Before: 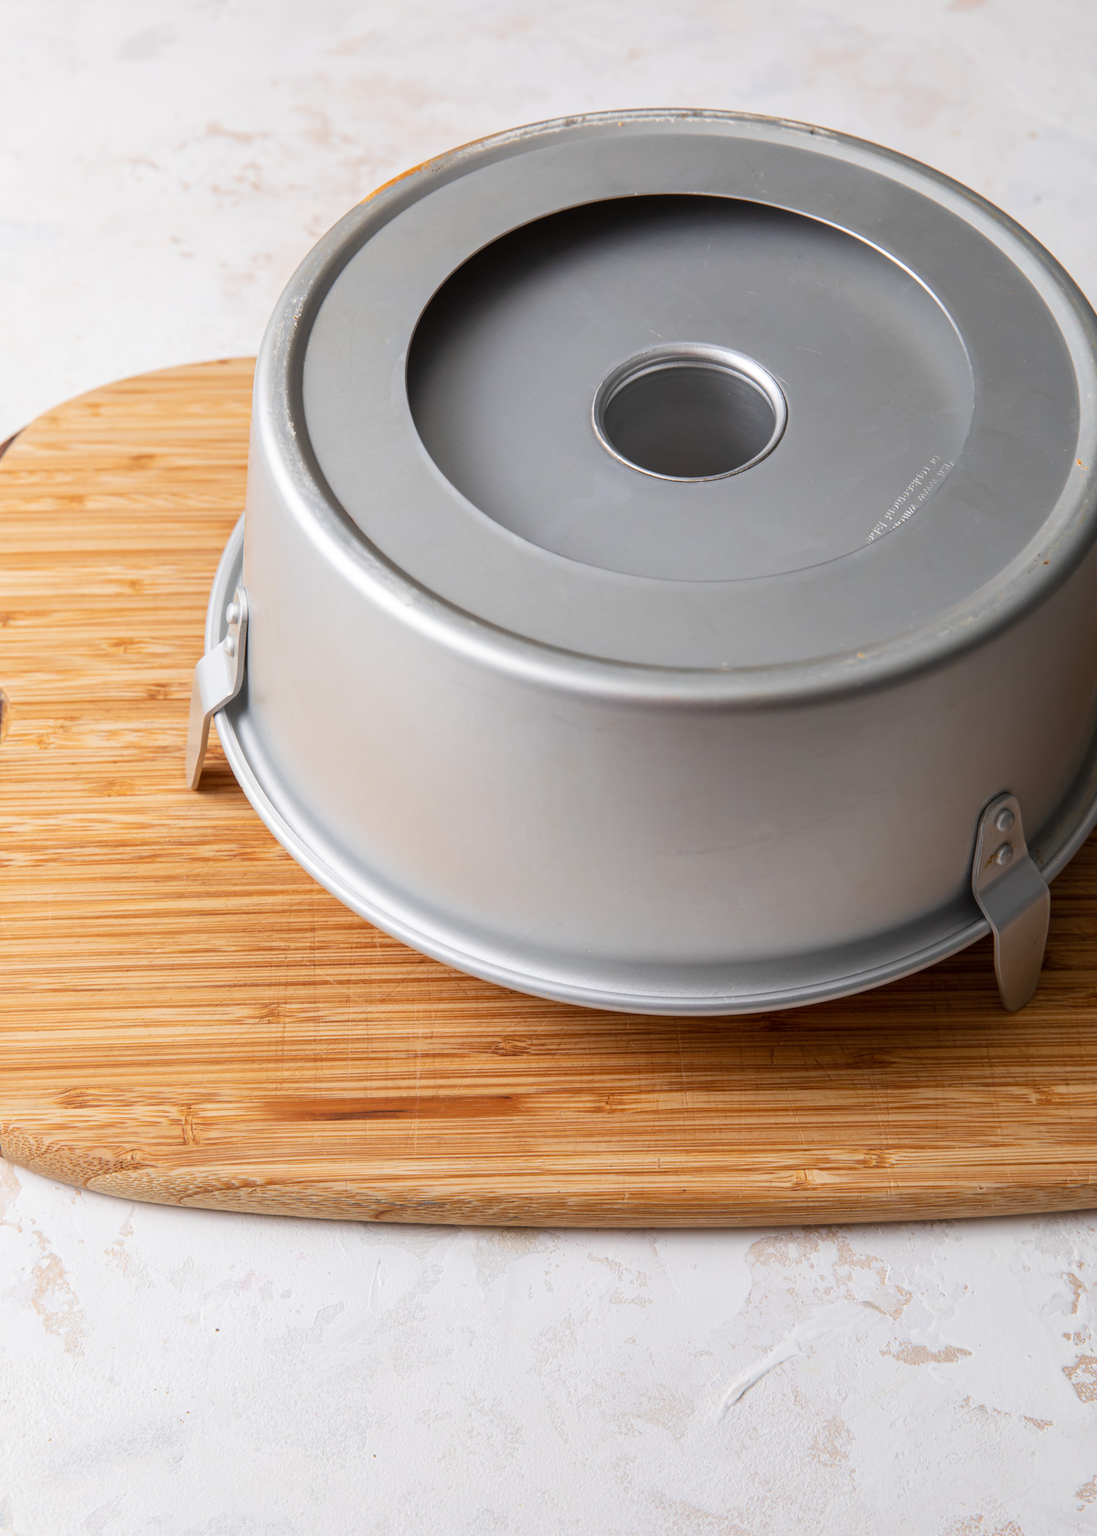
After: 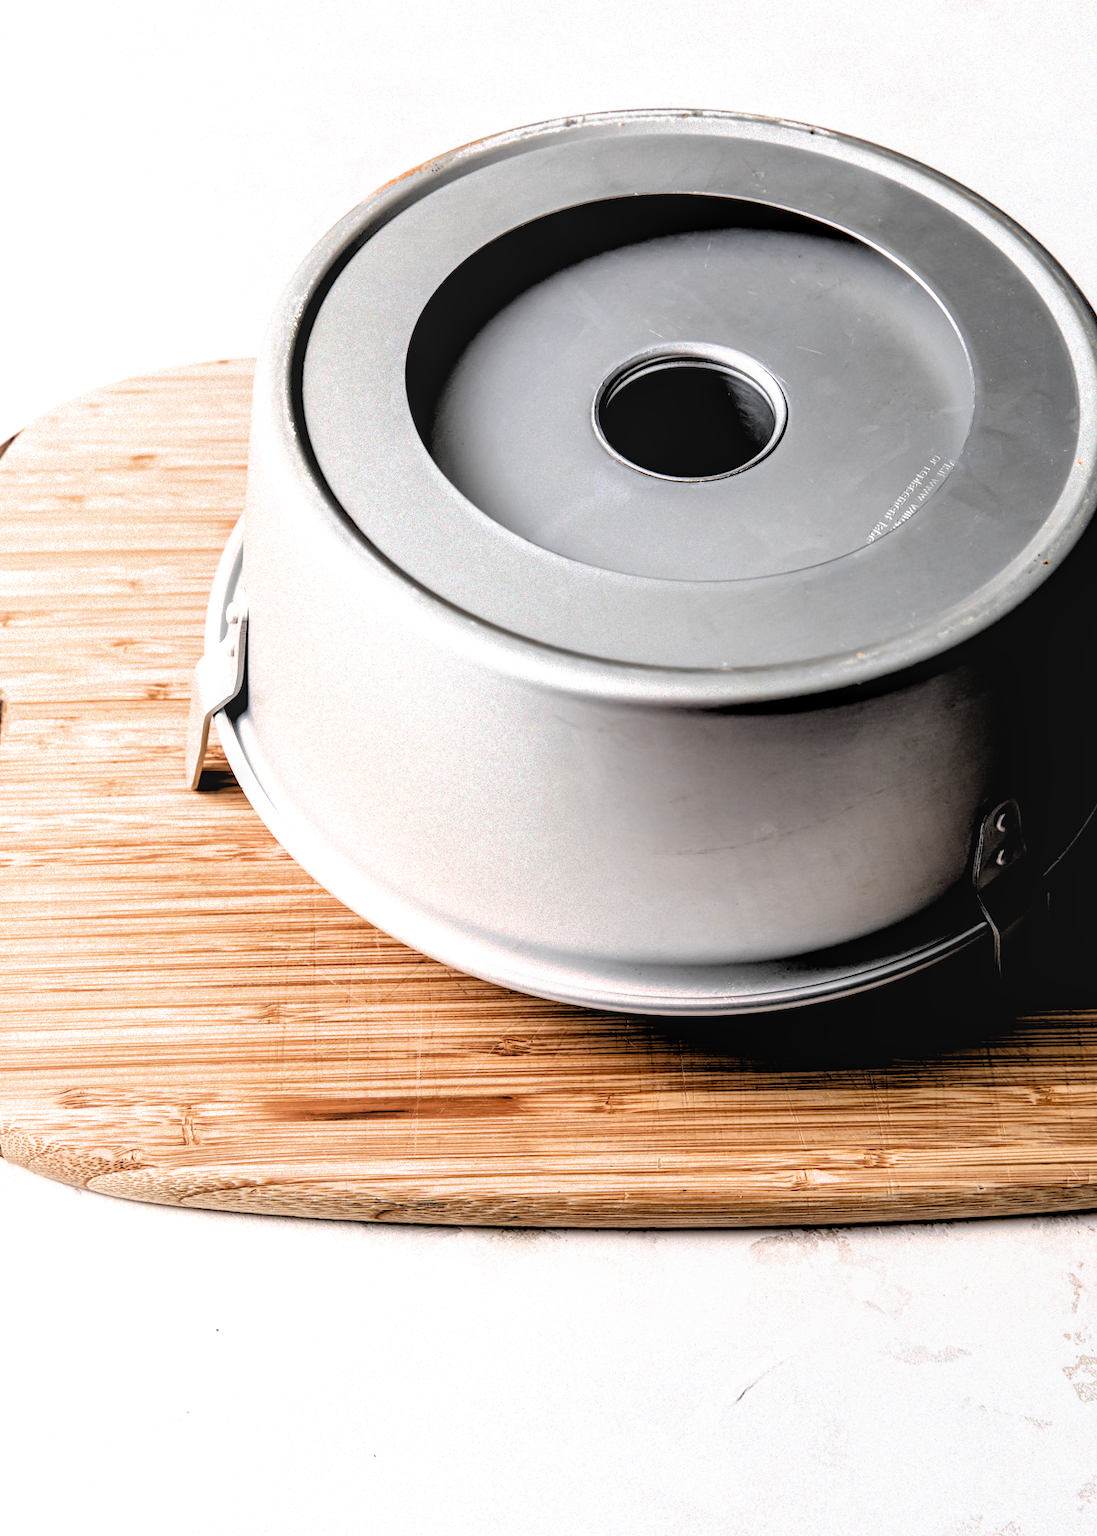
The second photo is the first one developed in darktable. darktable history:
local contrast: on, module defaults
filmic rgb: black relative exposure -1 EV, white relative exposure 2.05 EV, hardness 1.52, contrast 2.25, enable highlight reconstruction true
